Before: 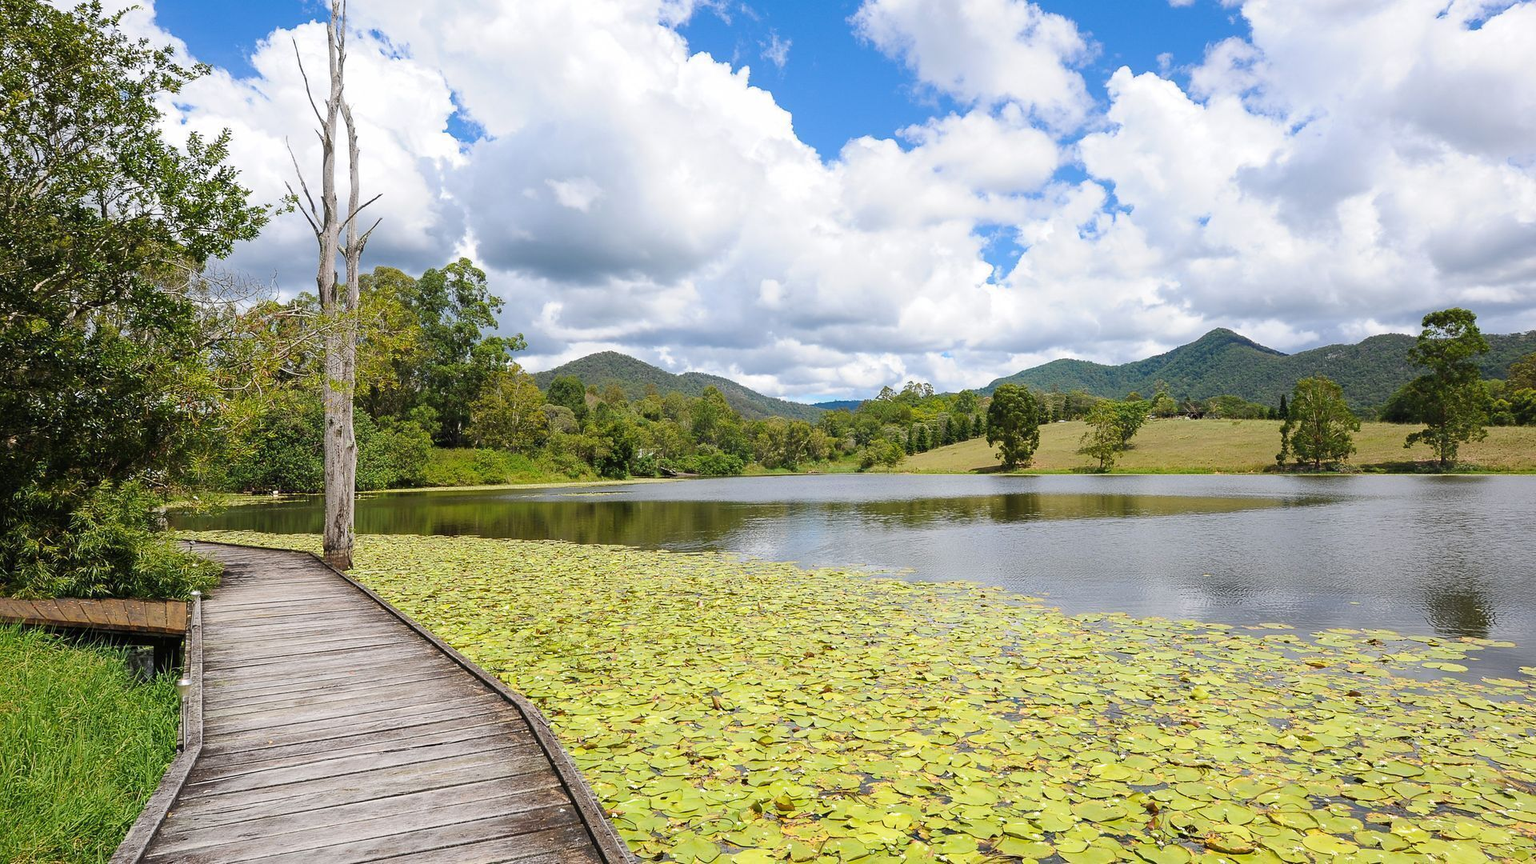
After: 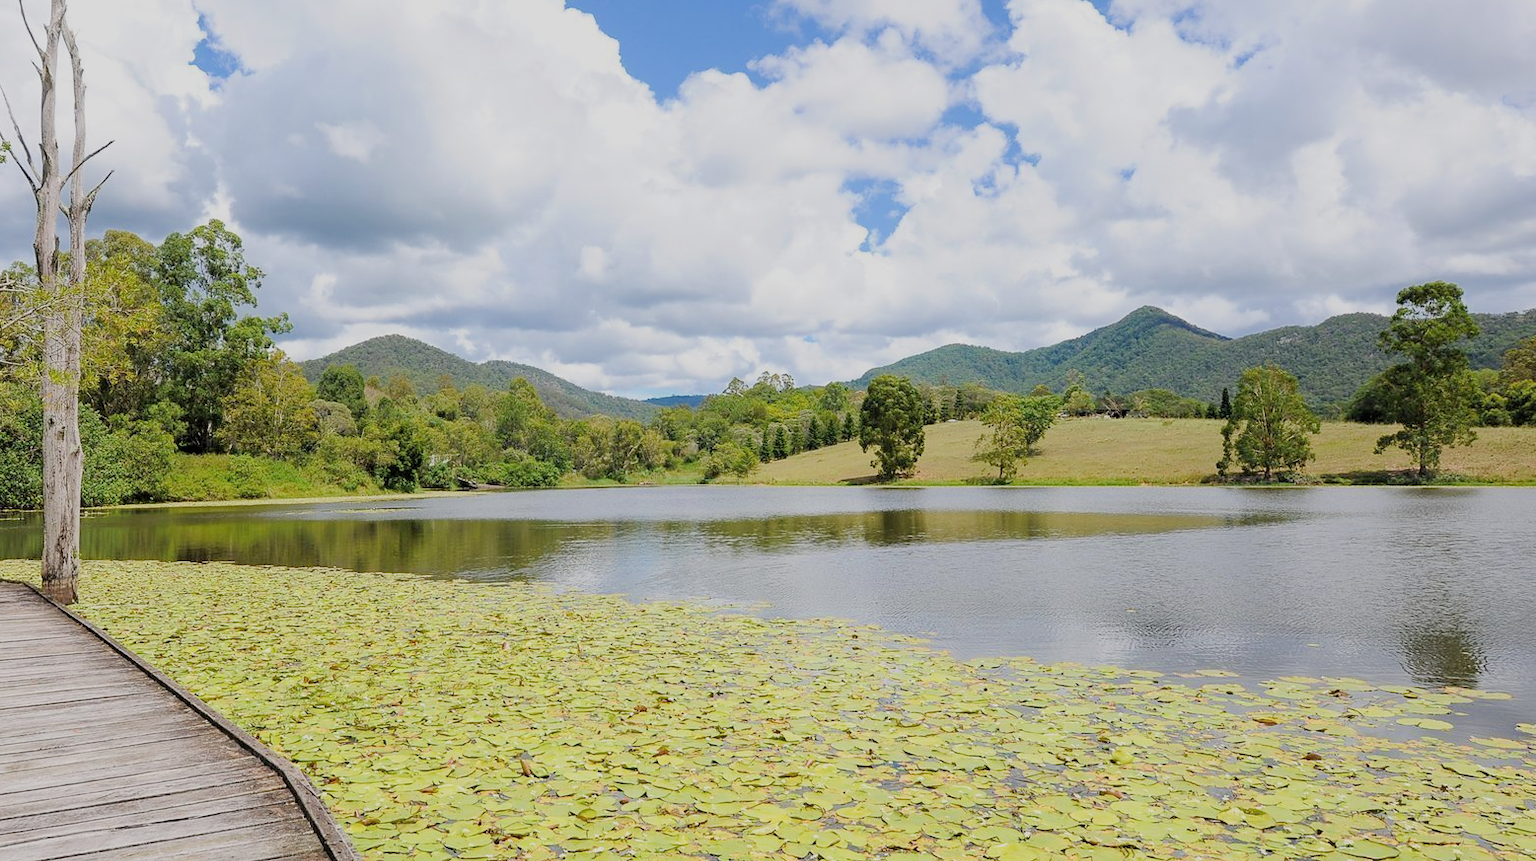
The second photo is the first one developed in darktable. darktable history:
exposure: black level correction 0.001, exposure 0.499 EV, compensate exposure bias true, compensate highlight preservation false
filmic rgb: black relative exposure -6.57 EV, white relative exposure 4.75 EV, threshold 2.94 EV, hardness 3.15, contrast 0.797, enable highlight reconstruction true
crop: left 18.884%, top 9.33%, right 0%, bottom 9.763%
